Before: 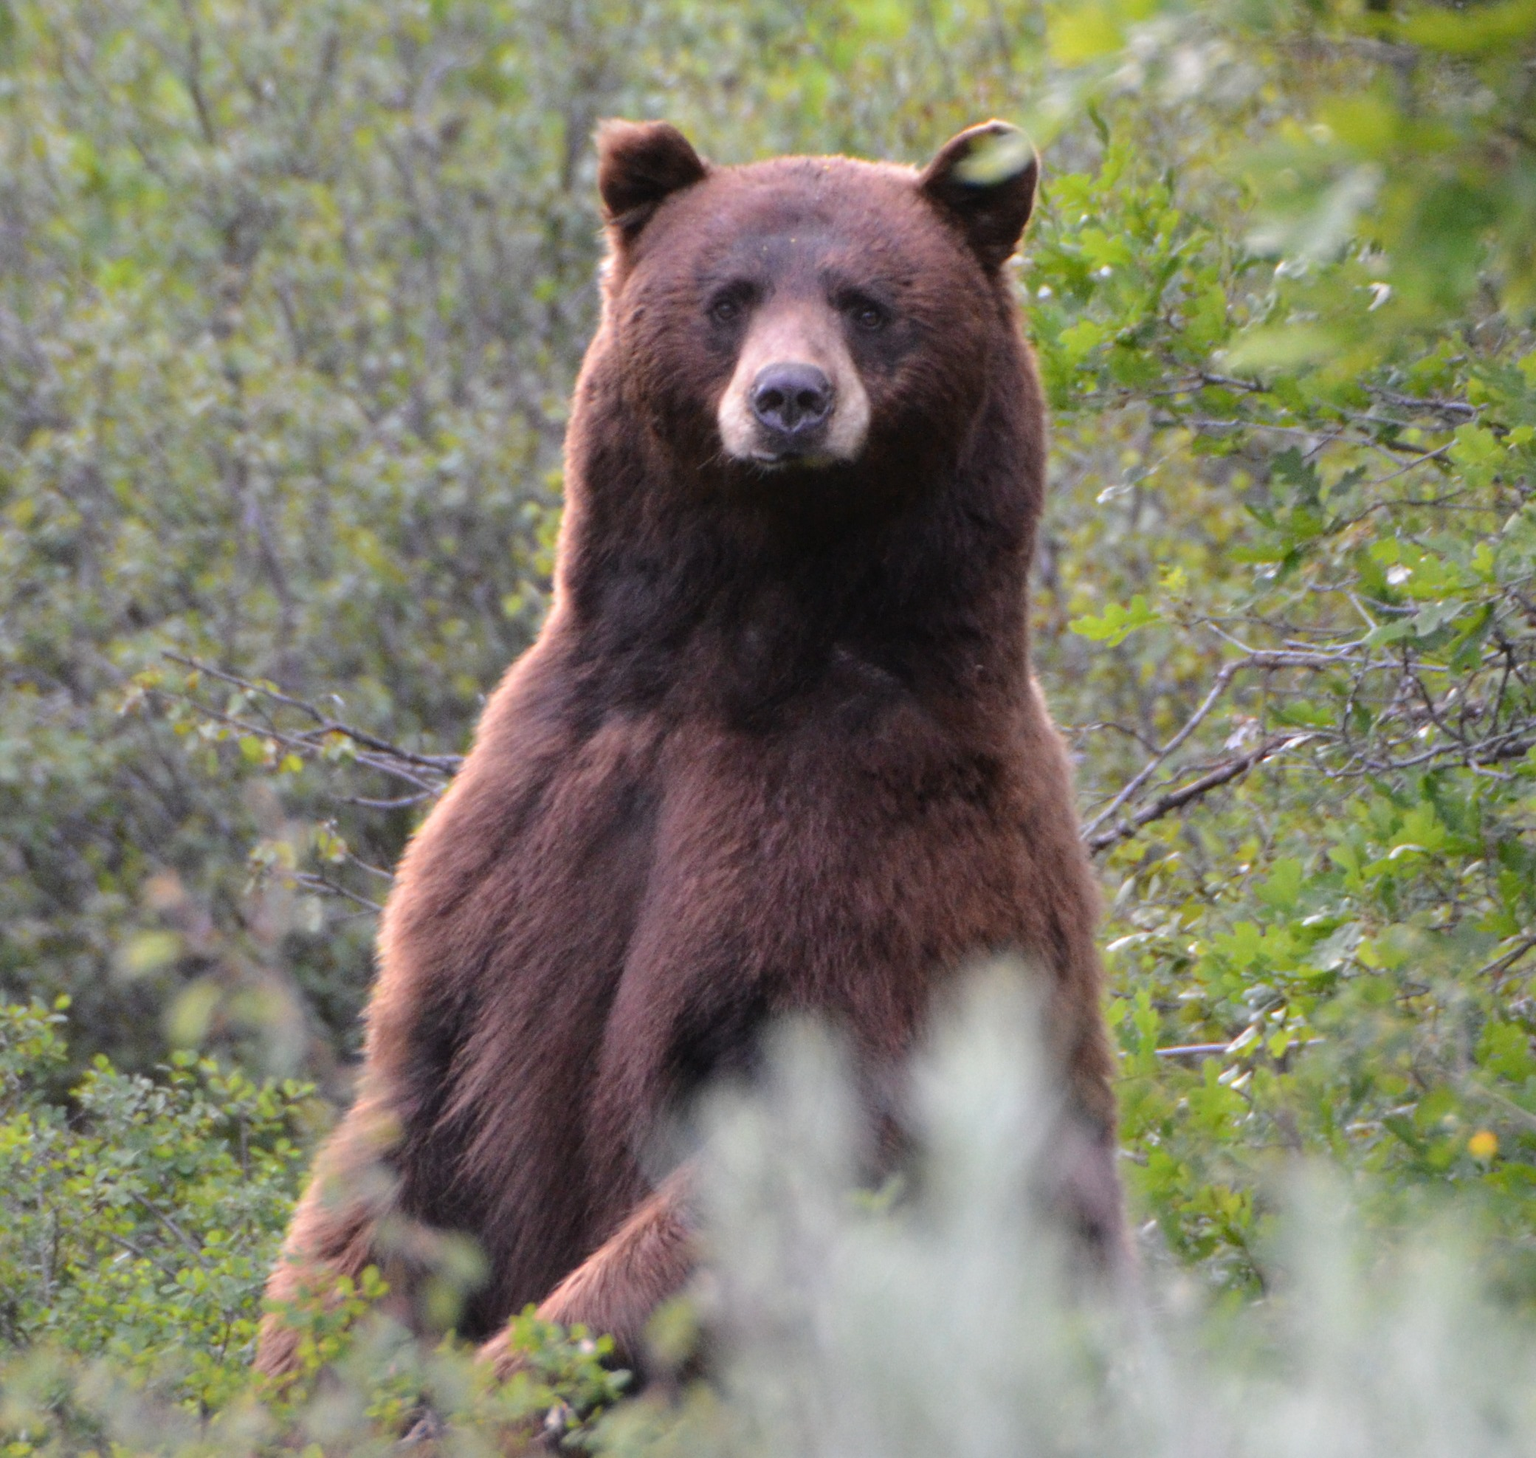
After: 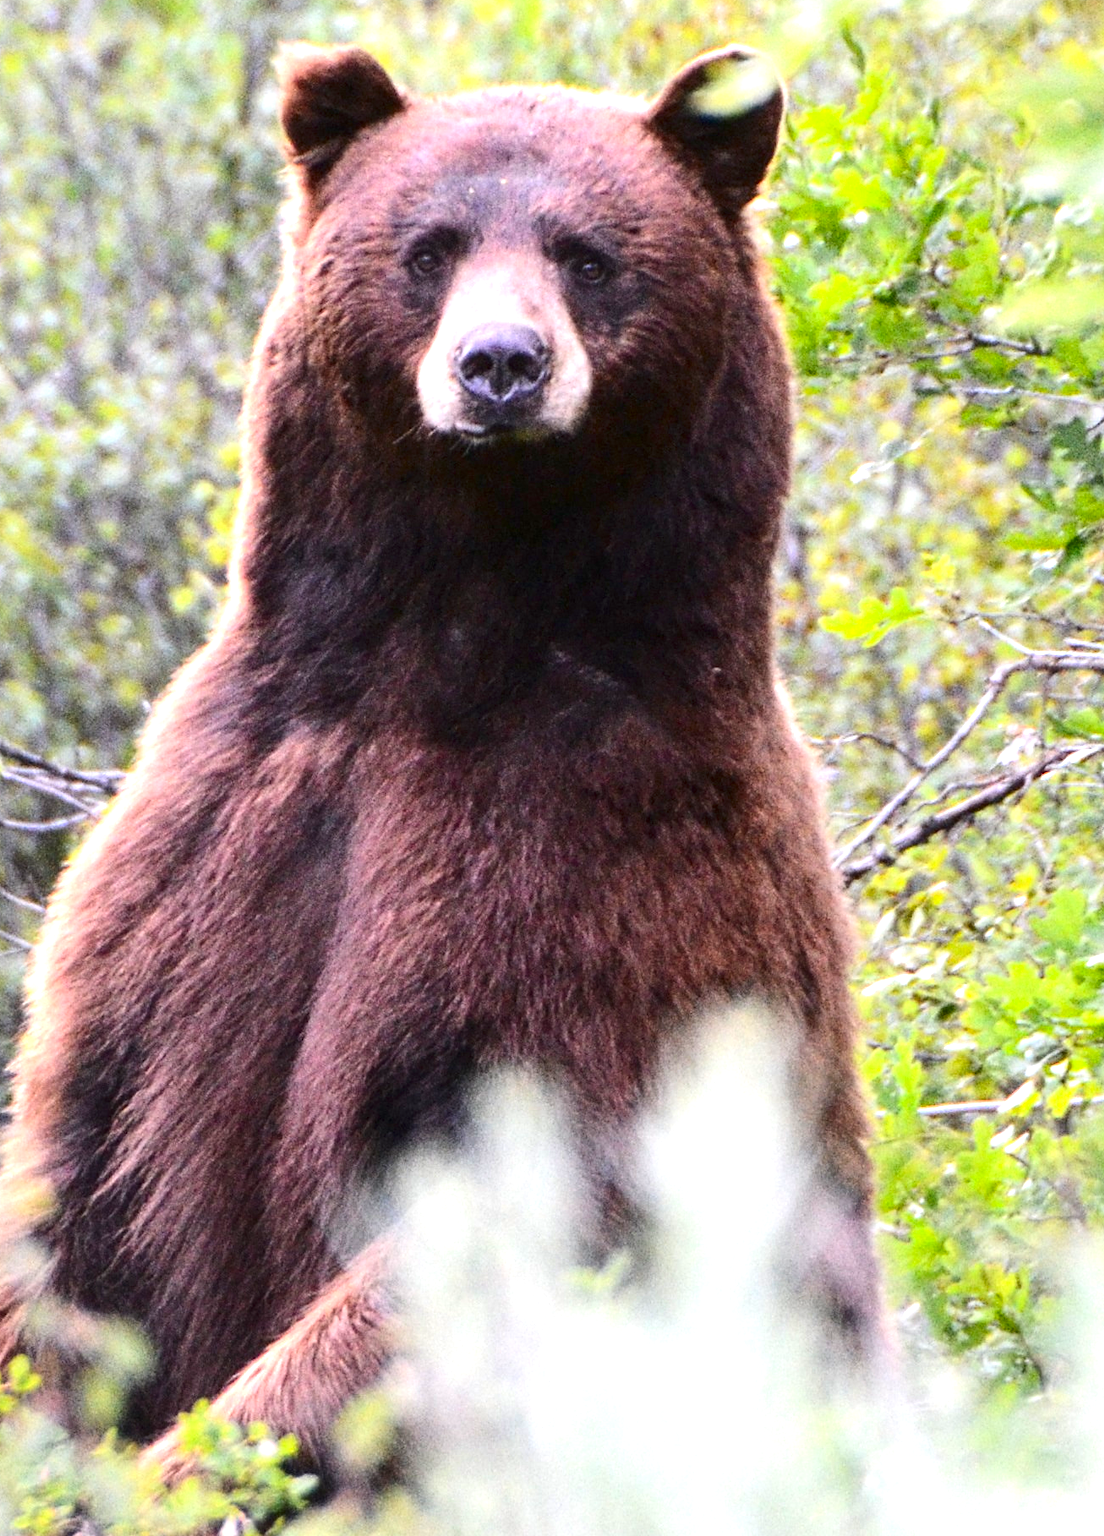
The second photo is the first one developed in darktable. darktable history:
crop and rotate: left 23.024%, top 5.624%, right 14.143%, bottom 2.332%
contrast equalizer: octaves 7, y [[0.5, 0.5, 0.5, 0.539, 0.64, 0.611], [0.5 ×6], [0.5 ×6], [0 ×6], [0 ×6]]
exposure: exposure 1.14 EV, compensate highlight preservation false
contrast brightness saturation: contrast 0.19, brightness -0.101, saturation 0.214
